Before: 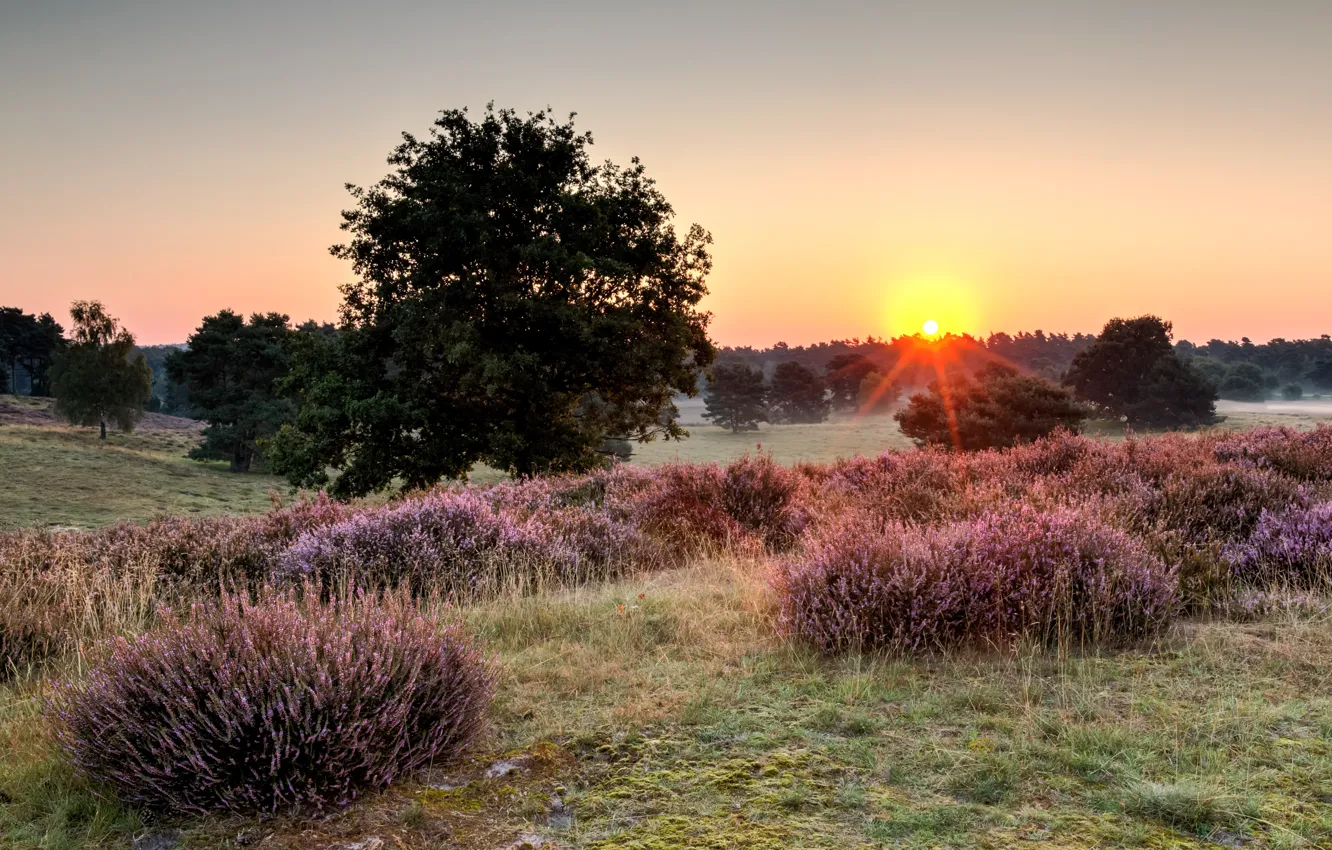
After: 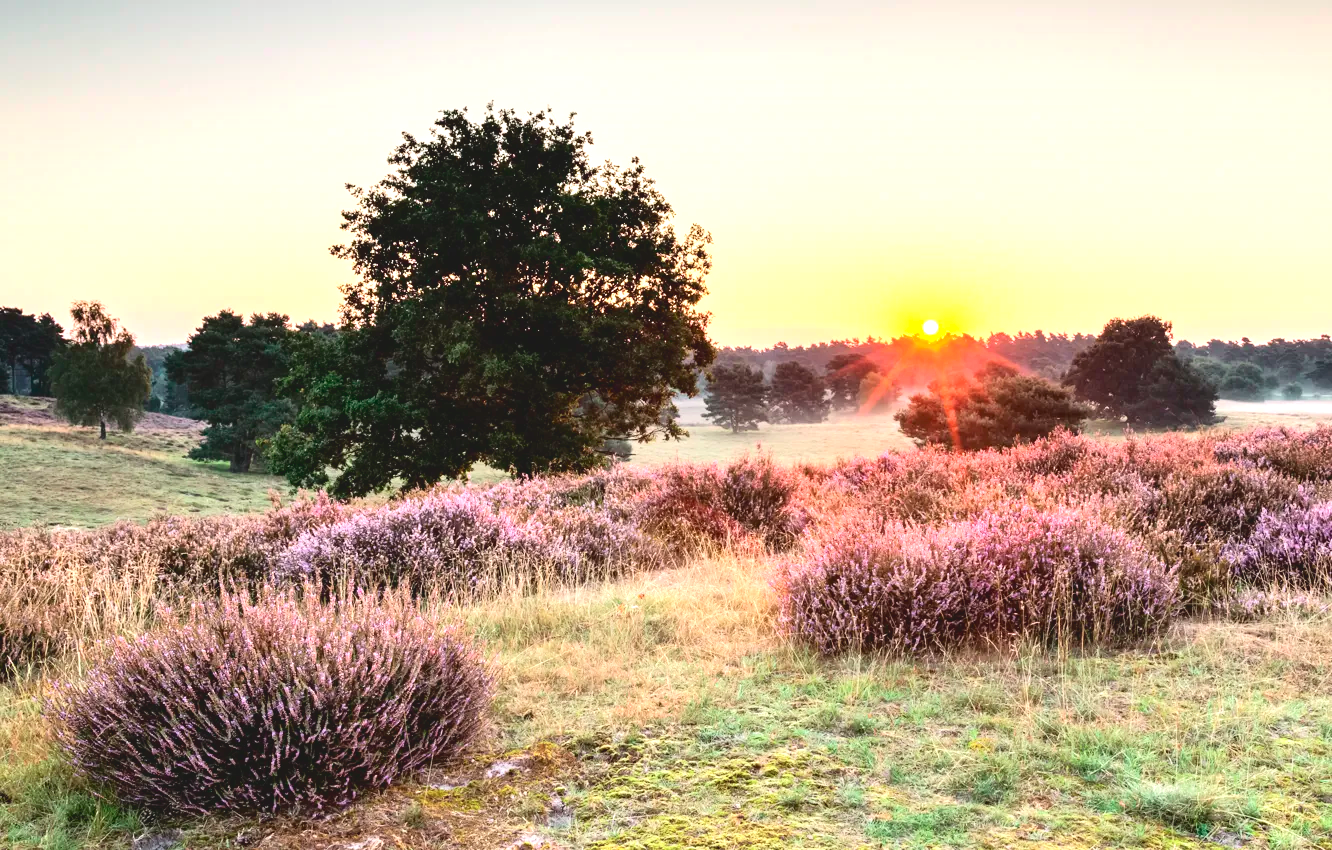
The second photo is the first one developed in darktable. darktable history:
tone curve: curves: ch0 [(0, 0.087) (0.175, 0.178) (0.466, 0.498) (0.715, 0.764) (1, 0.961)]; ch1 [(0, 0) (0.437, 0.398) (0.476, 0.466) (0.505, 0.505) (0.534, 0.544) (0.612, 0.605) (0.641, 0.643) (1, 1)]; ch2 [(0, 0) (0.359, 0.379) (0.427, 0.453) (0.489, 0.495) (0.531, 0.534) (0.579, 0.579) (1, 1)], color space Lab, independent channels, preserve colors none
exposure: black level correction 0, exposure 1.388 EV, compensate exposure bias true, compensate highlight preservation false
